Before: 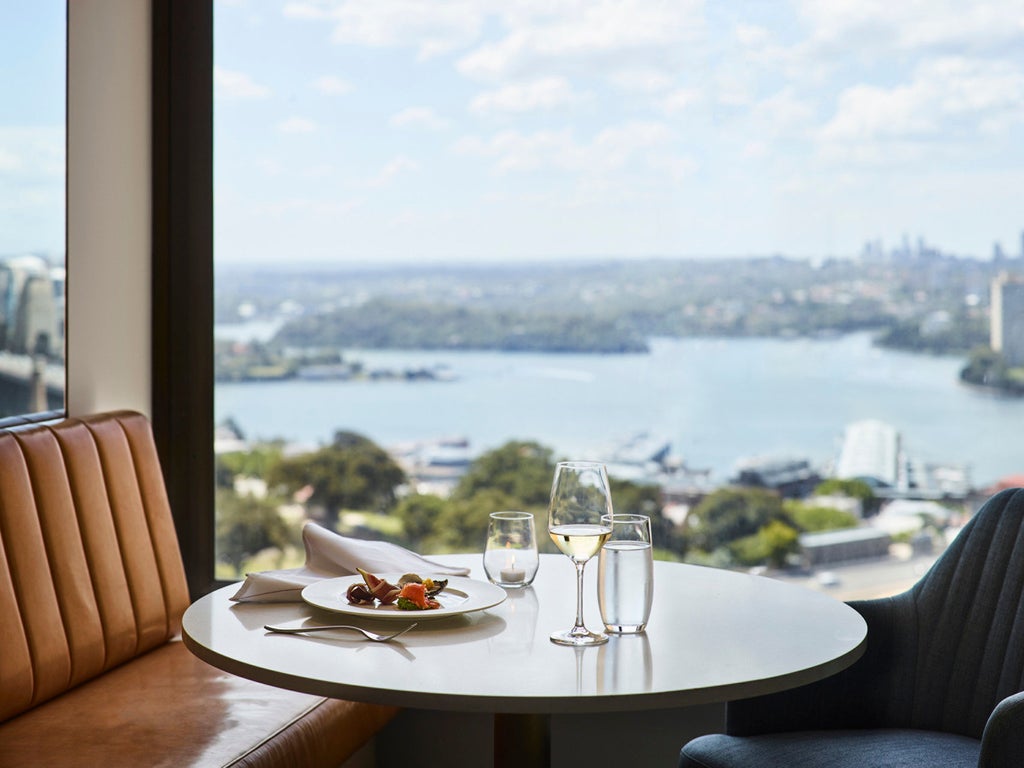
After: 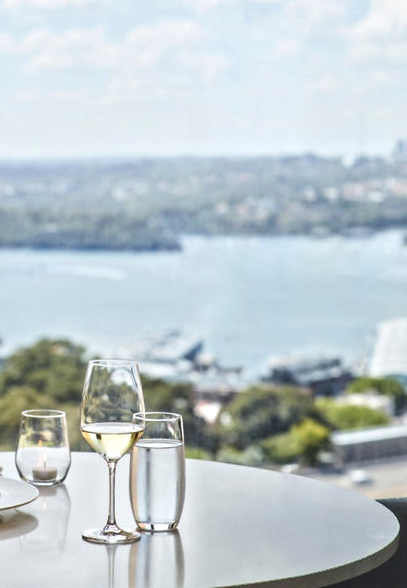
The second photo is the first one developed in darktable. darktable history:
local contrast: highlights 48%, shadows 0%, detail 100%
contrast equalizer: y [[0.511, 0.558, 0.631, 0.632, 0.559, 0.512], [0.5 ×6], [0.507, 0.559, 0.627, 0.644, 0.647, 0.647], [0 ×6], [0 ×6]]
crop: left 45.721%, top 13.393%, right 14.118%, bottom 10.01%
